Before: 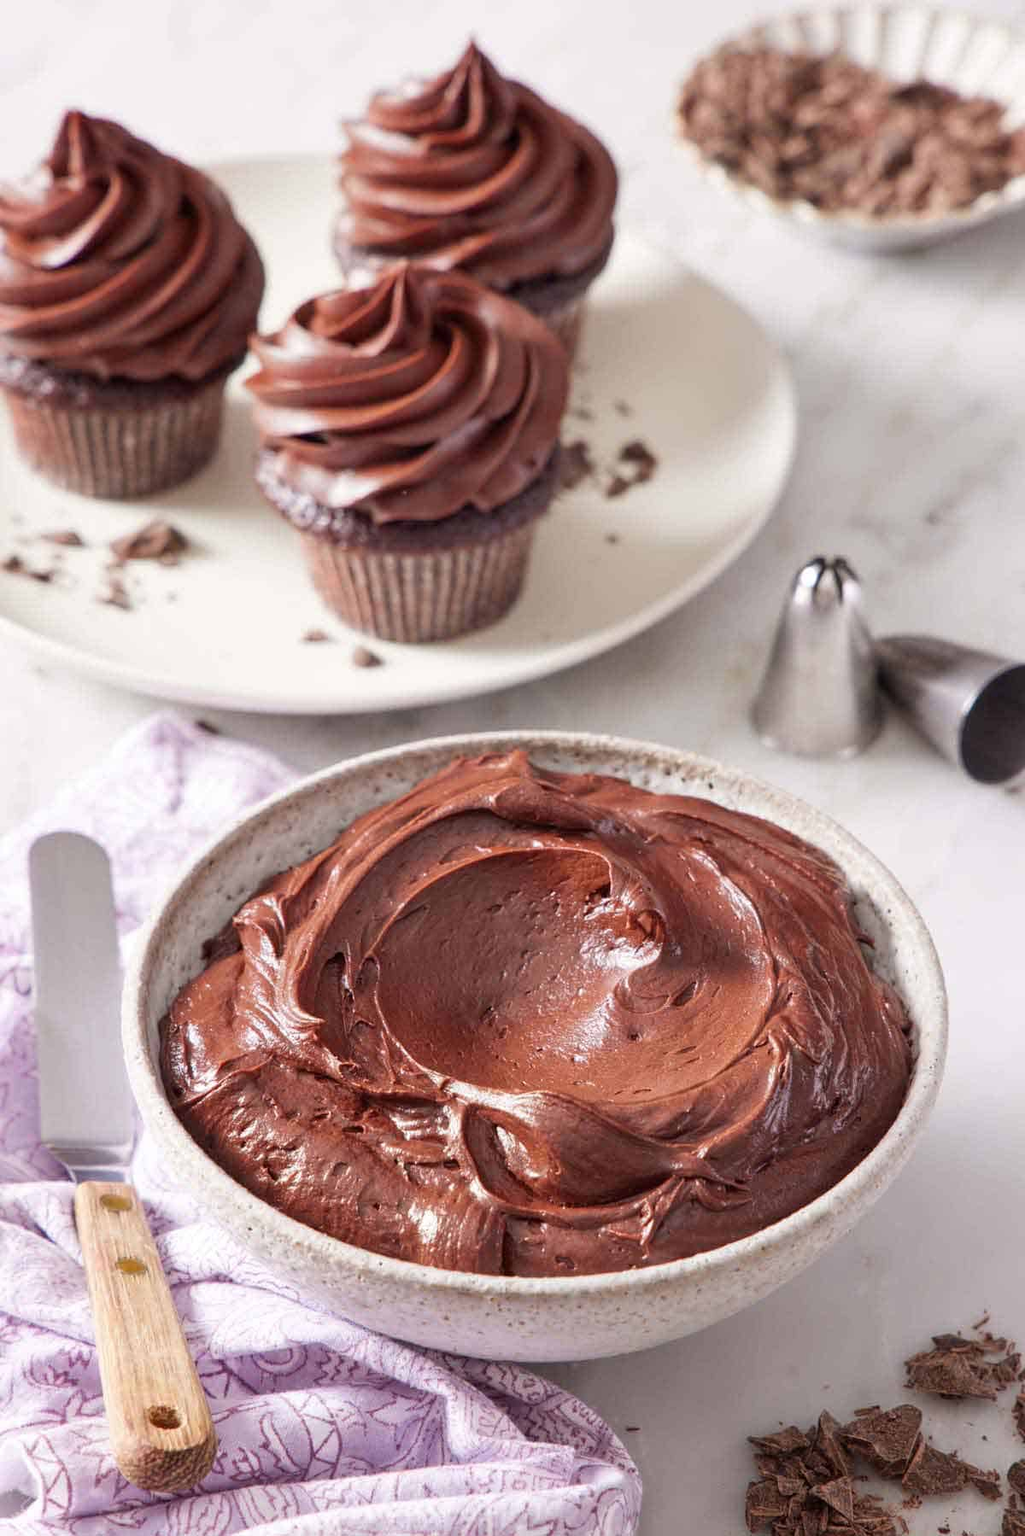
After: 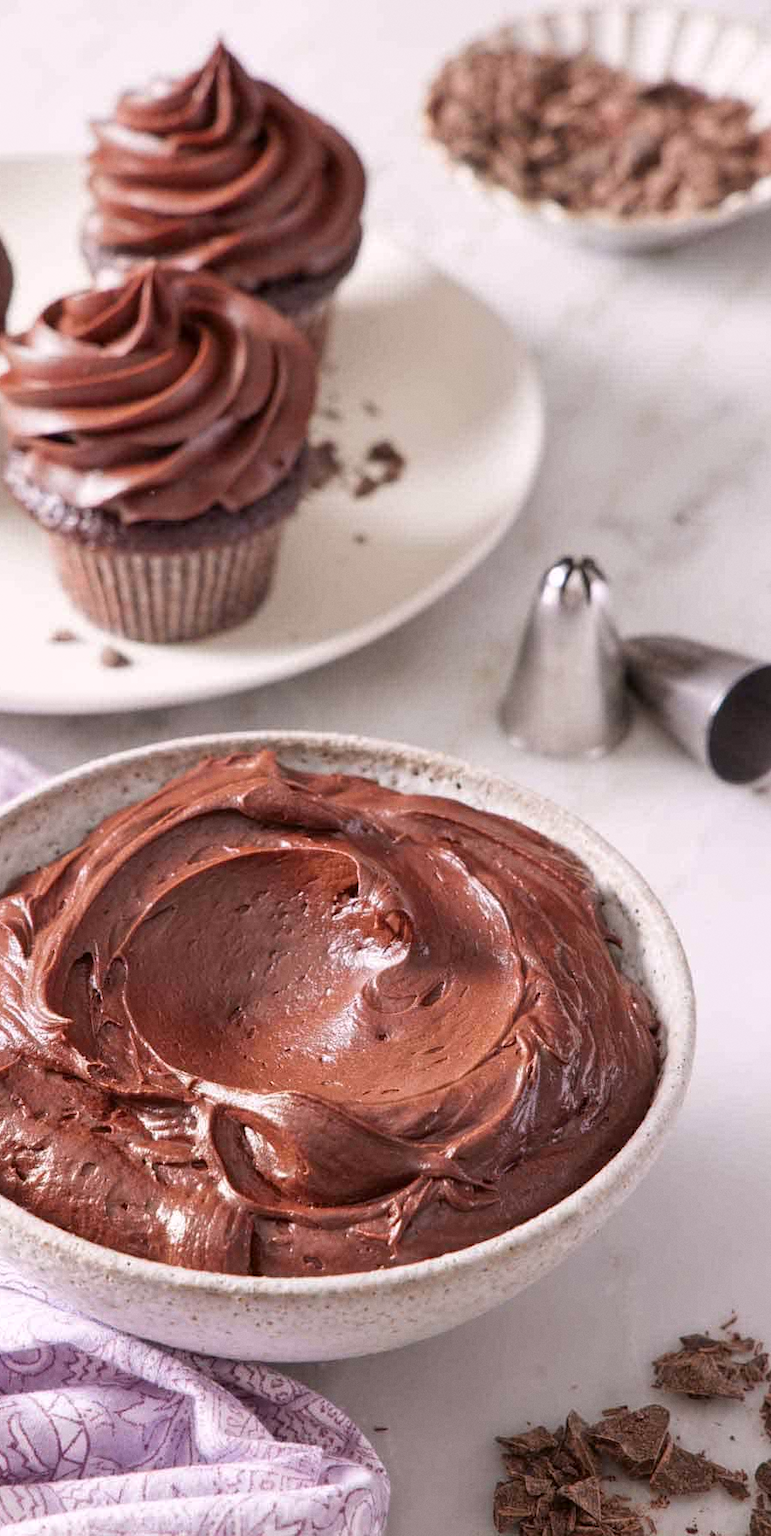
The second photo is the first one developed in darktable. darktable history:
crop and rotate: left 24.6%
color correction: highlights a* 3.12, highlights b* -1.55, shadows a* -0.101, shadows b* 2.52, saturation 0.98
grain: coarseness 0.09 ISO, strength 10%
